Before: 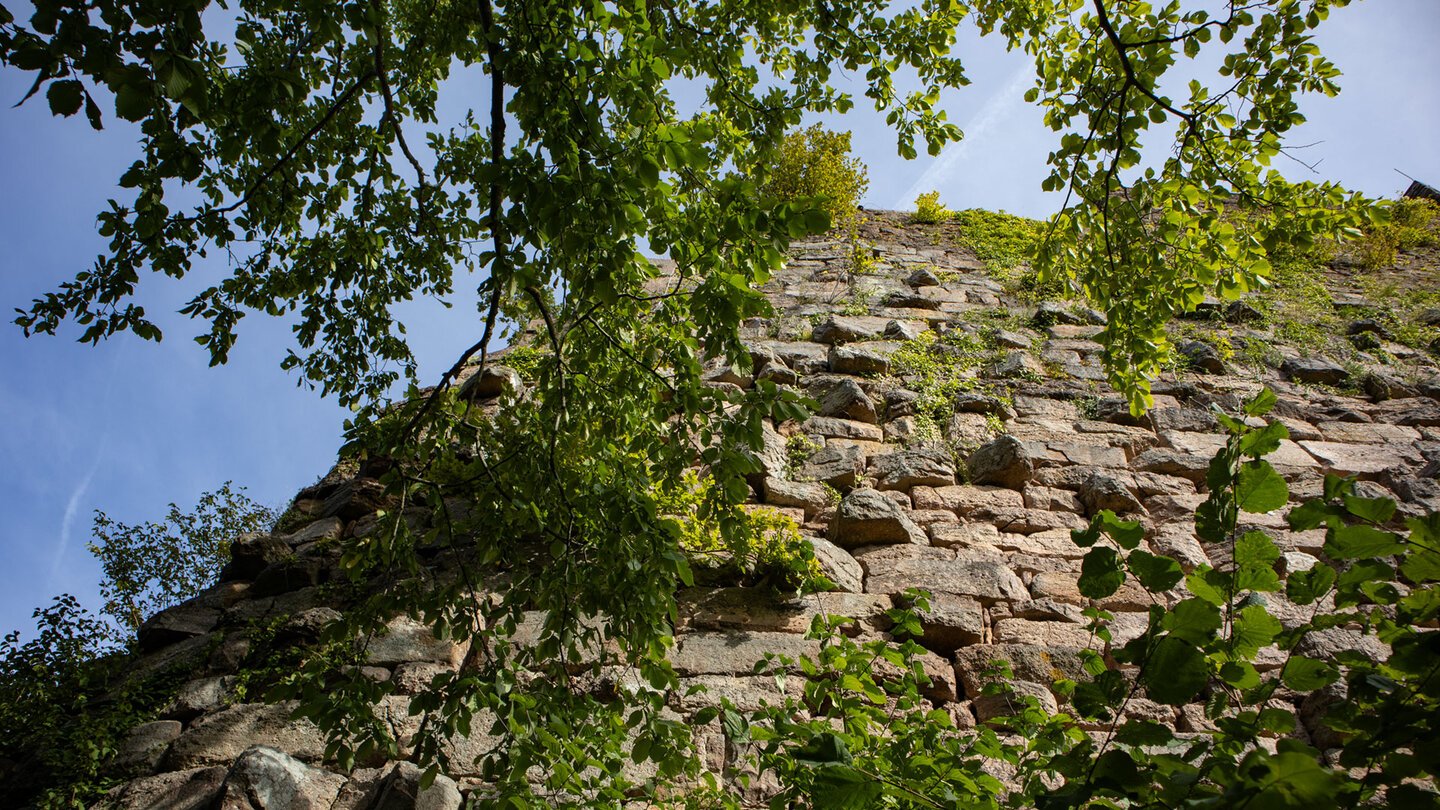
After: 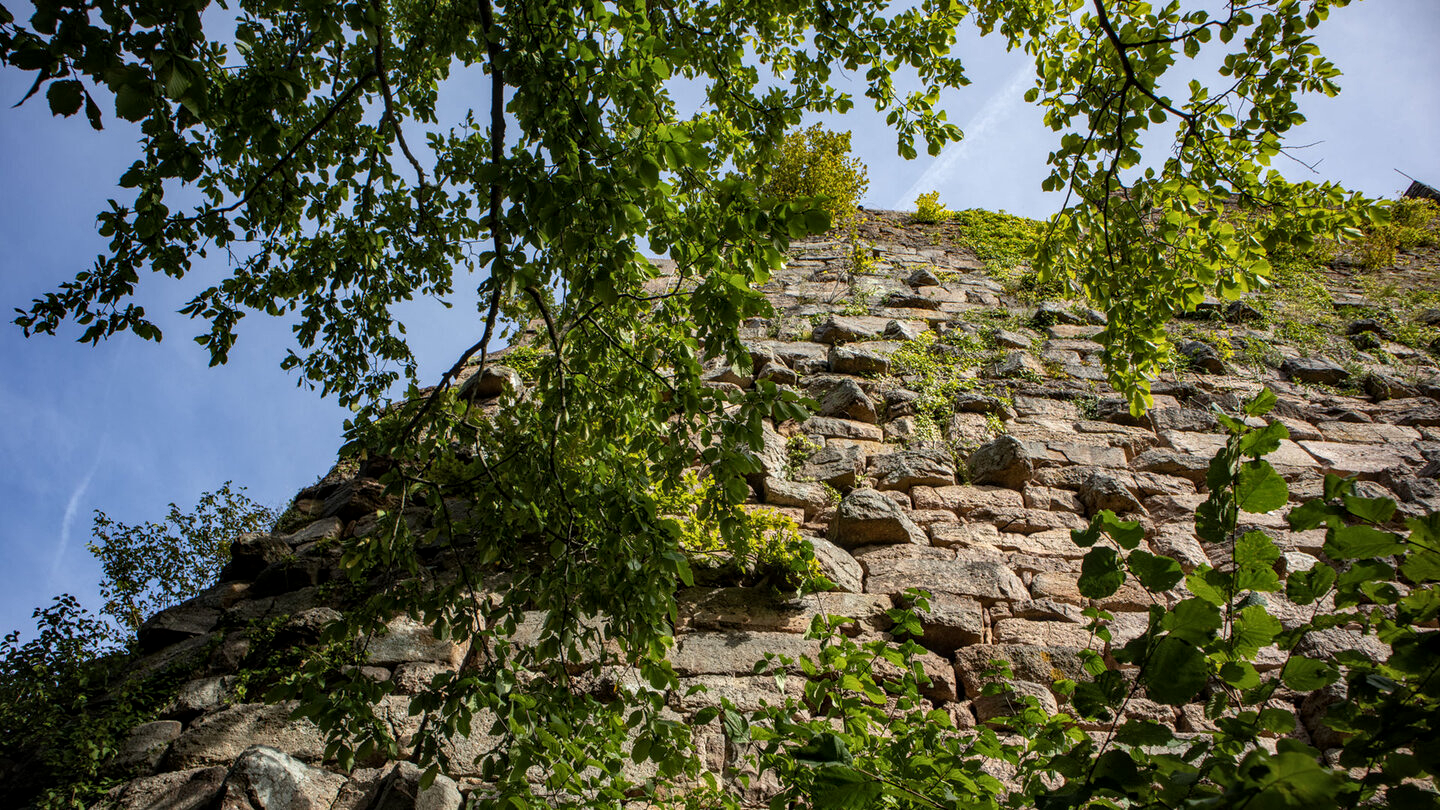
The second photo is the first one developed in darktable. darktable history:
local contrast: on, module defaults
tone curve: curves: ch0 [(0, 0) (0.003, 0.003) (0.011, 0.011) (0.025, 0.024) (0.044, 0.043) (0.069, 0.068) (0.1, 0.097) (0.136, 0.133) (0.177, 0.173) (0.224, 0.219) (0.277, 0.27) (0.335, 0.327) (0.399, 0.39) (0.468, 0.457) (0.543, 0.545) (0.623, 0.625) (0.709, 0.71) (0.801, 0.801) (0.898, 0.898) (1, 1)], color space Lab, independent channels, preserve colors none
